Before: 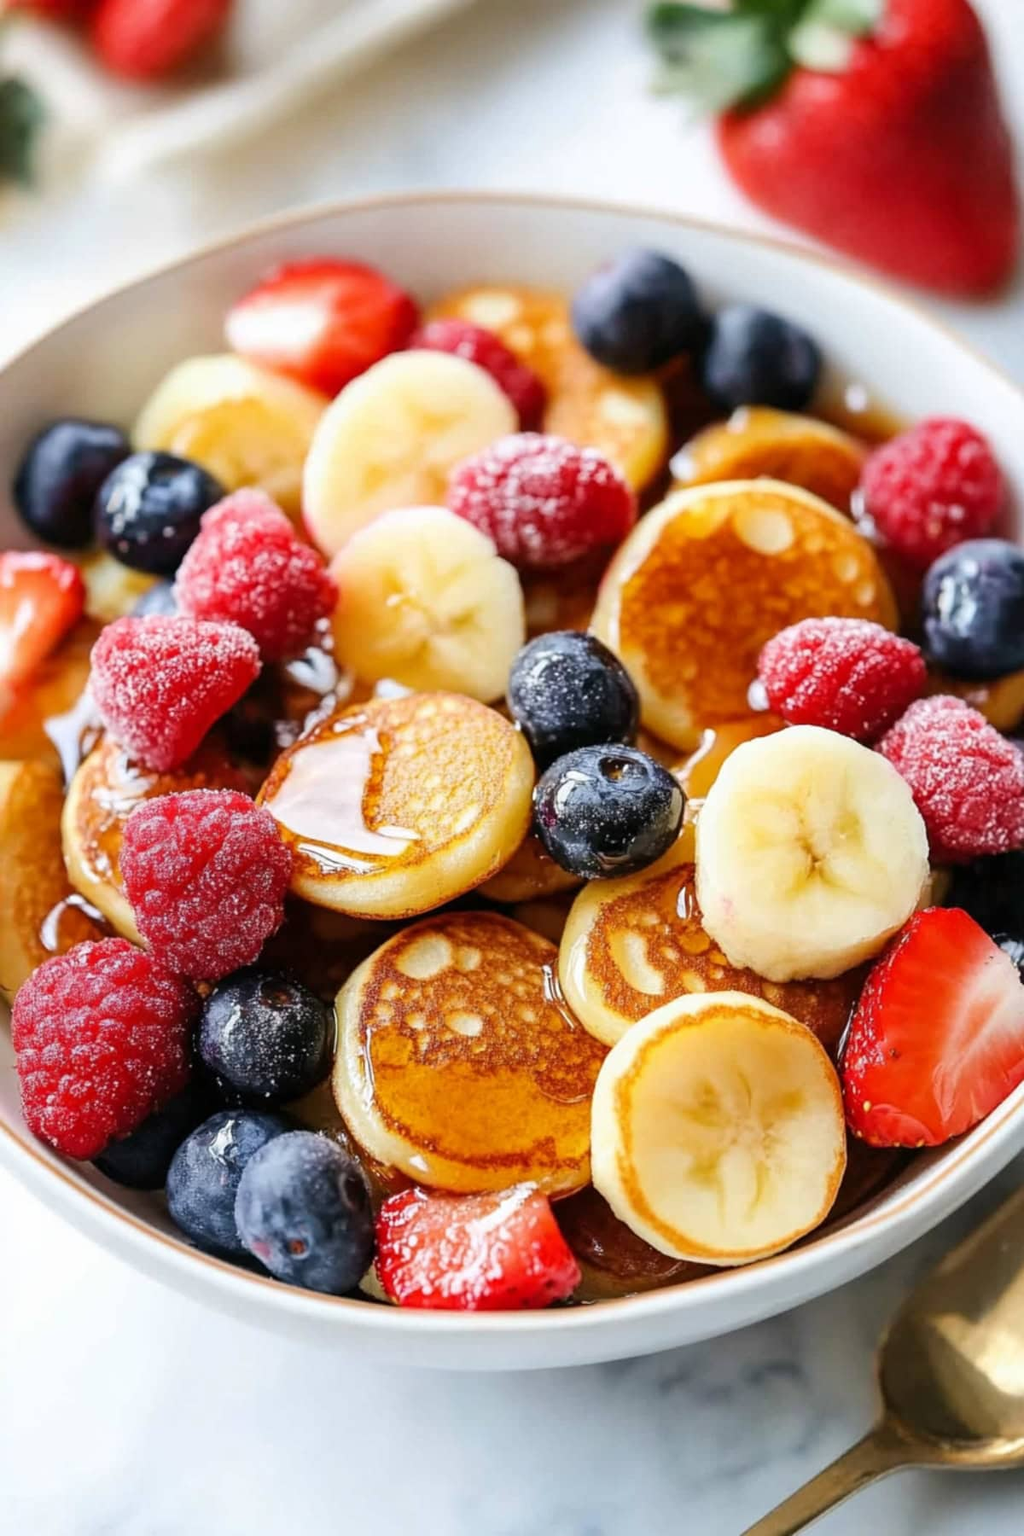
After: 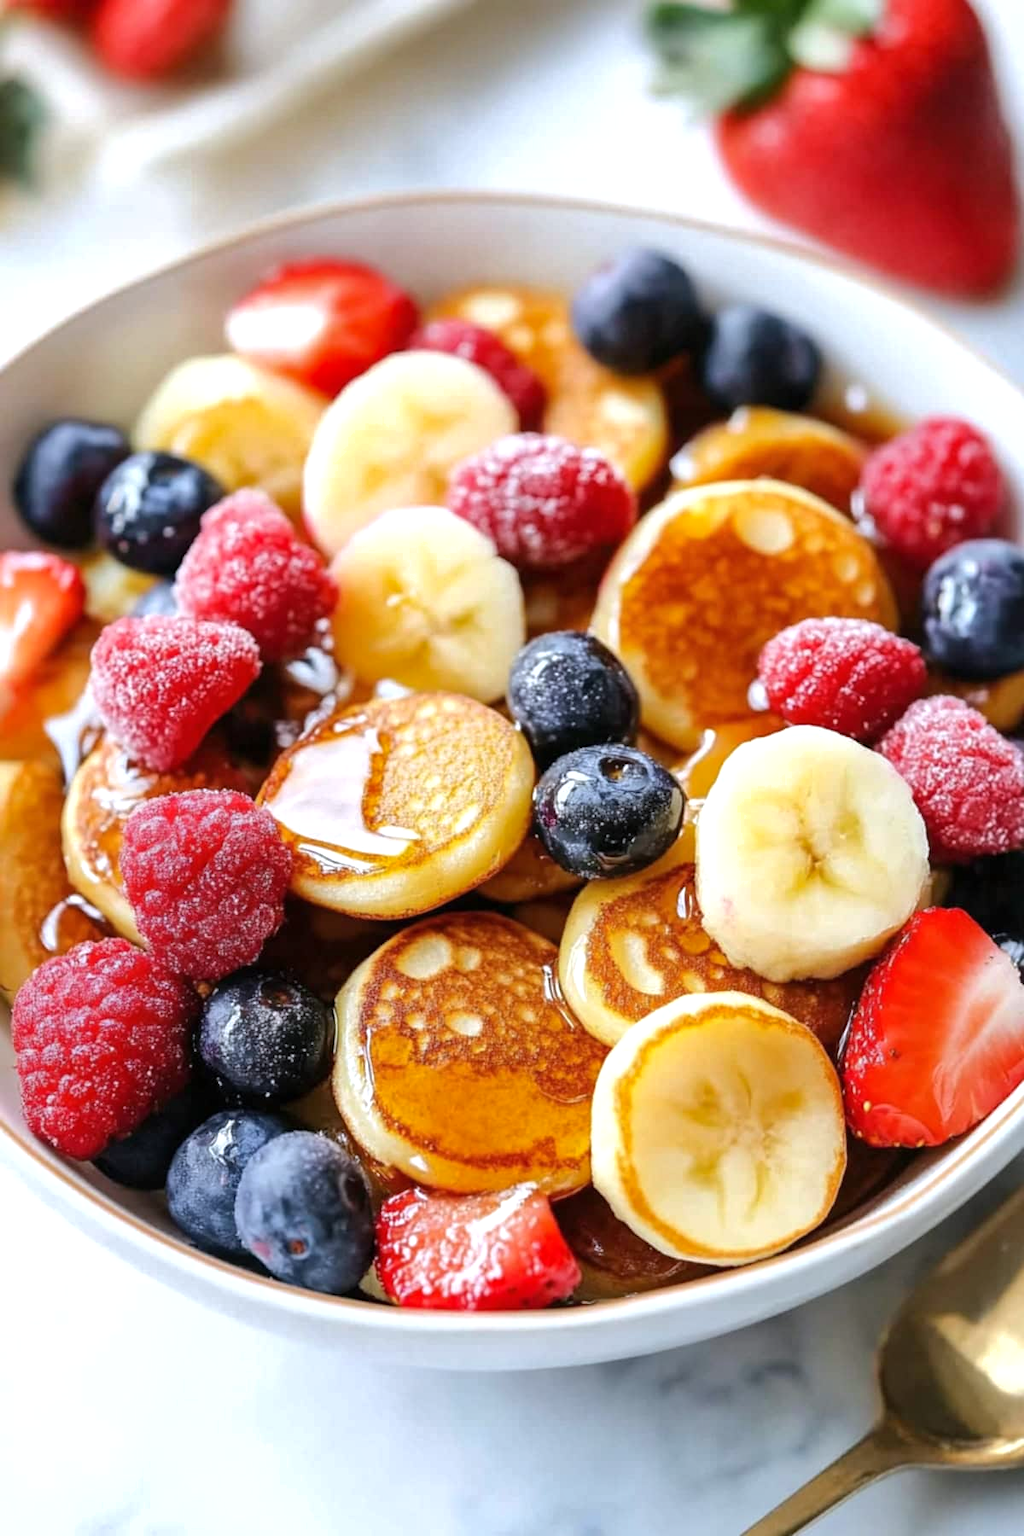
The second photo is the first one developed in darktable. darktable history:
shadows and highlights: shadows 10, white point adjustment 1, highlights -40
exposure: exposure 0.207 EV, compensate highlight preservation false
white balance: red 0.983, blue 1.036
